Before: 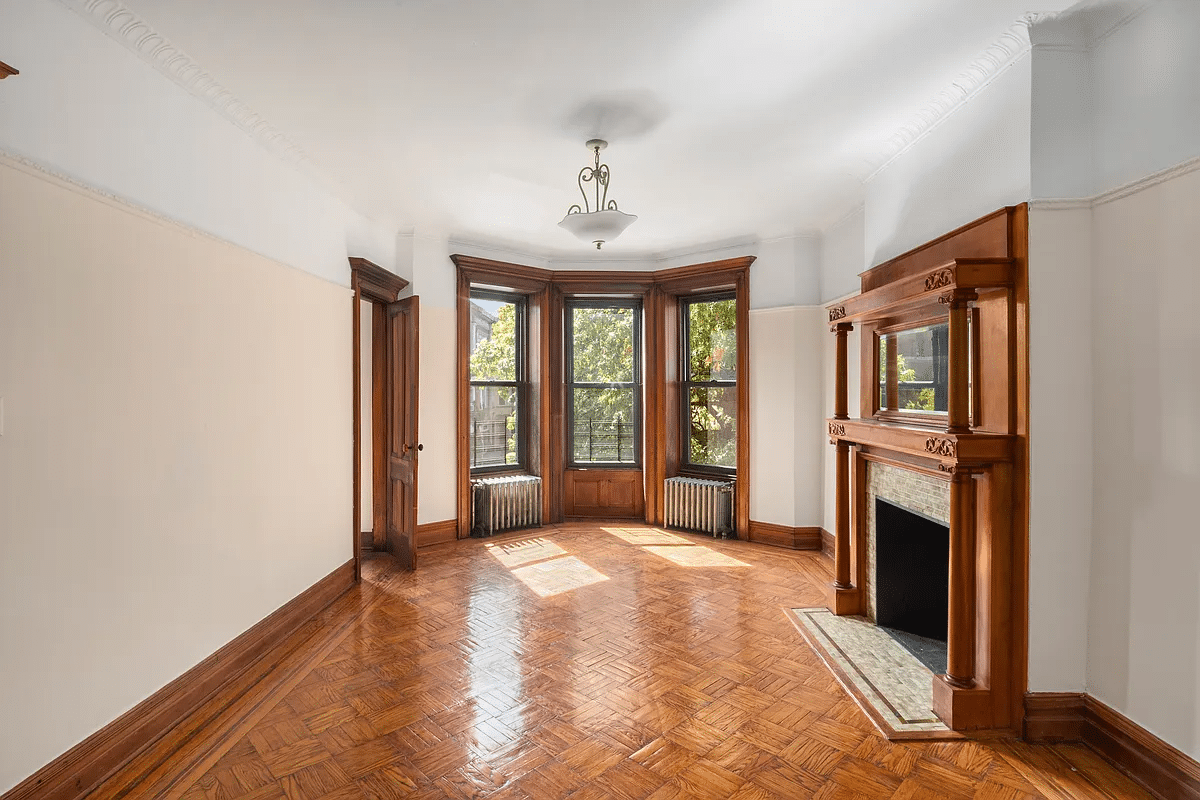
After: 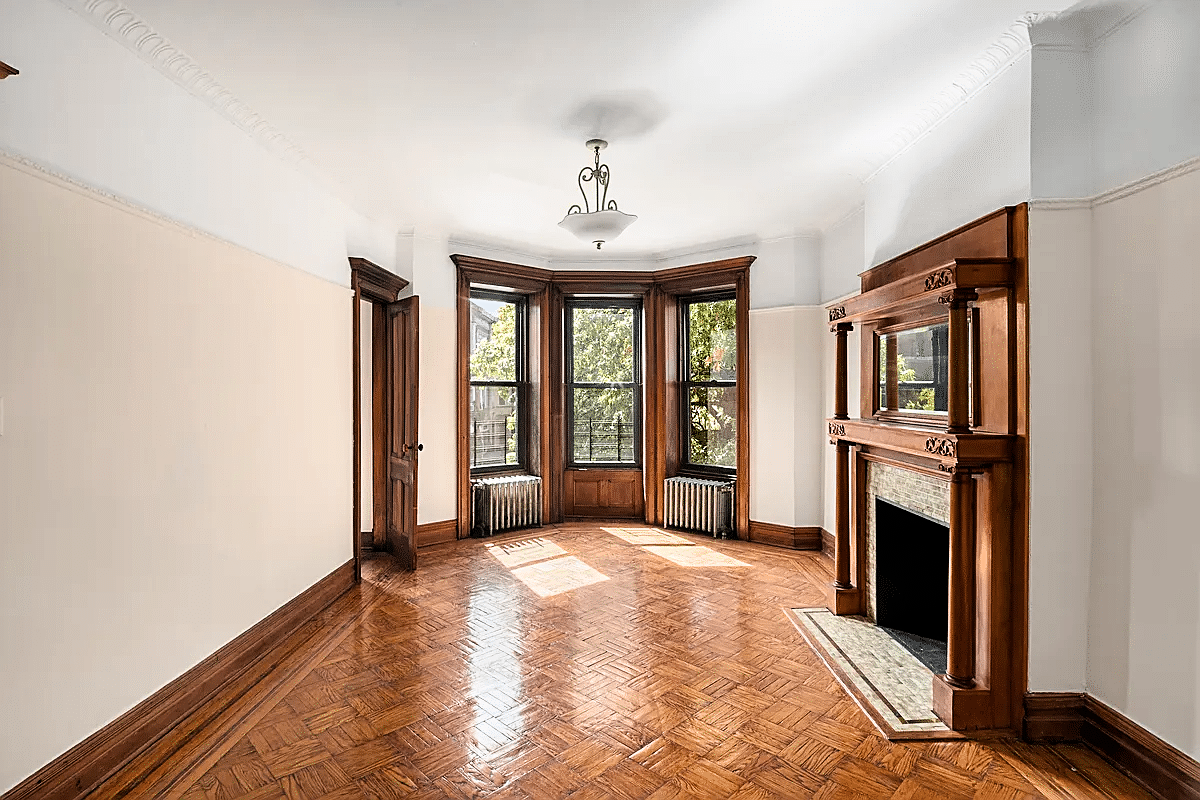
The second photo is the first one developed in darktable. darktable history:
sharpen: on, module defaults
filmic rgb: black relative exposure -8.66 EV, white relative exposure 2.69 EV, target black luminance 0%, target white luminance 99.903%, hardness 6.26, latitude 75.56%, contrast 1.325, highlights saturation mix -5.89%
